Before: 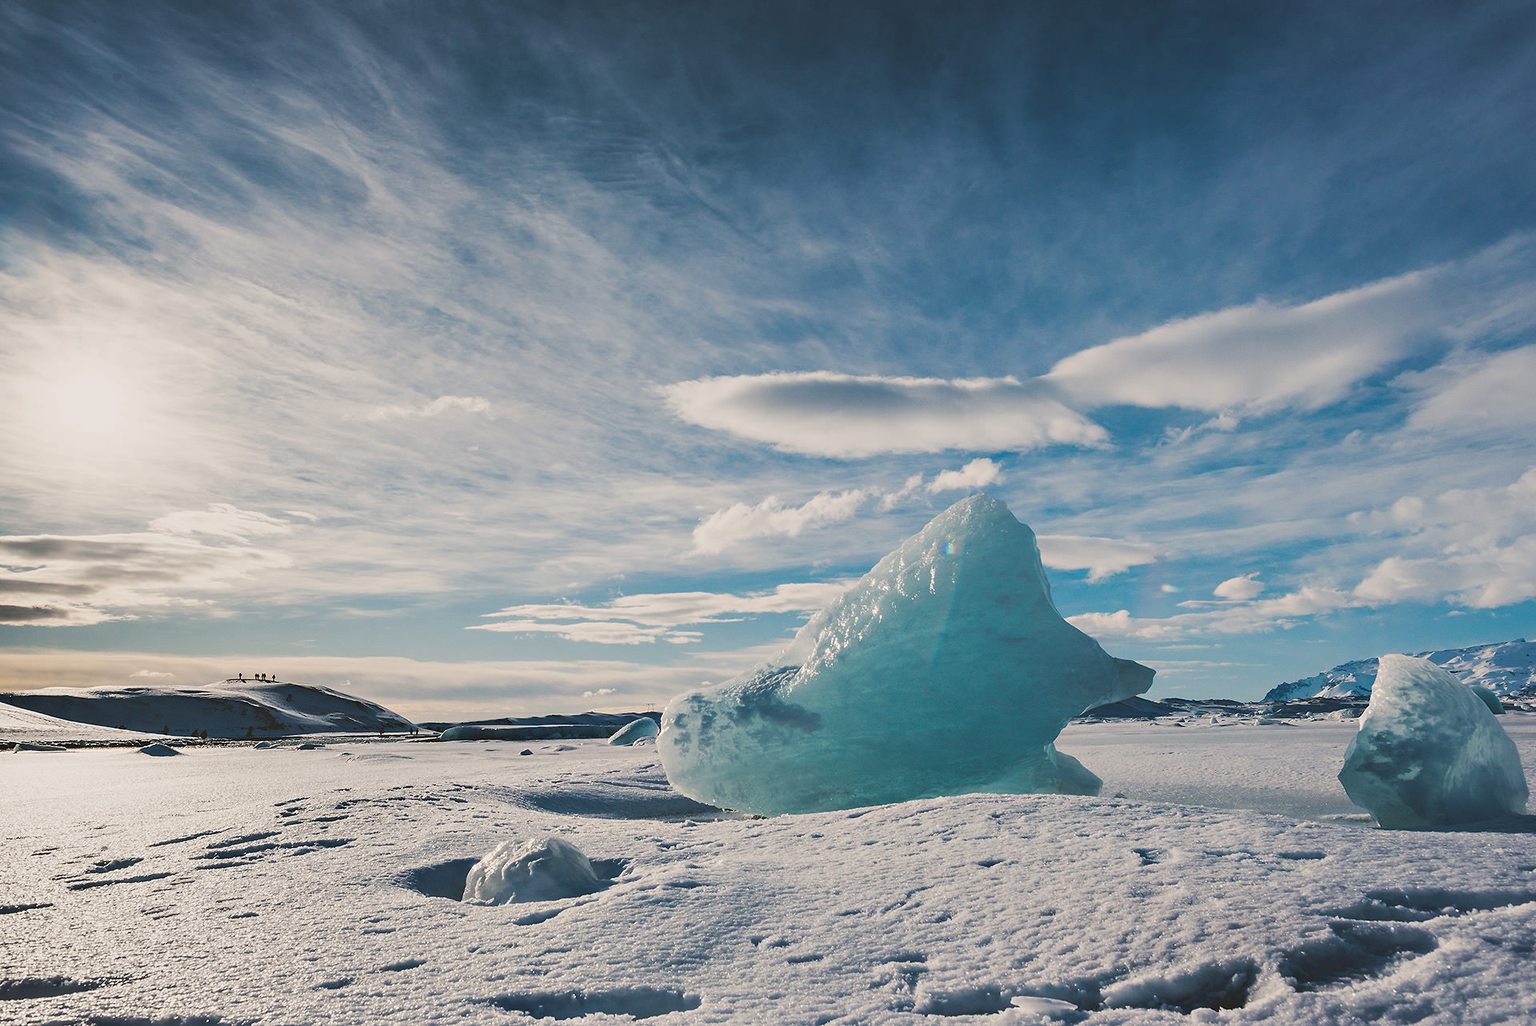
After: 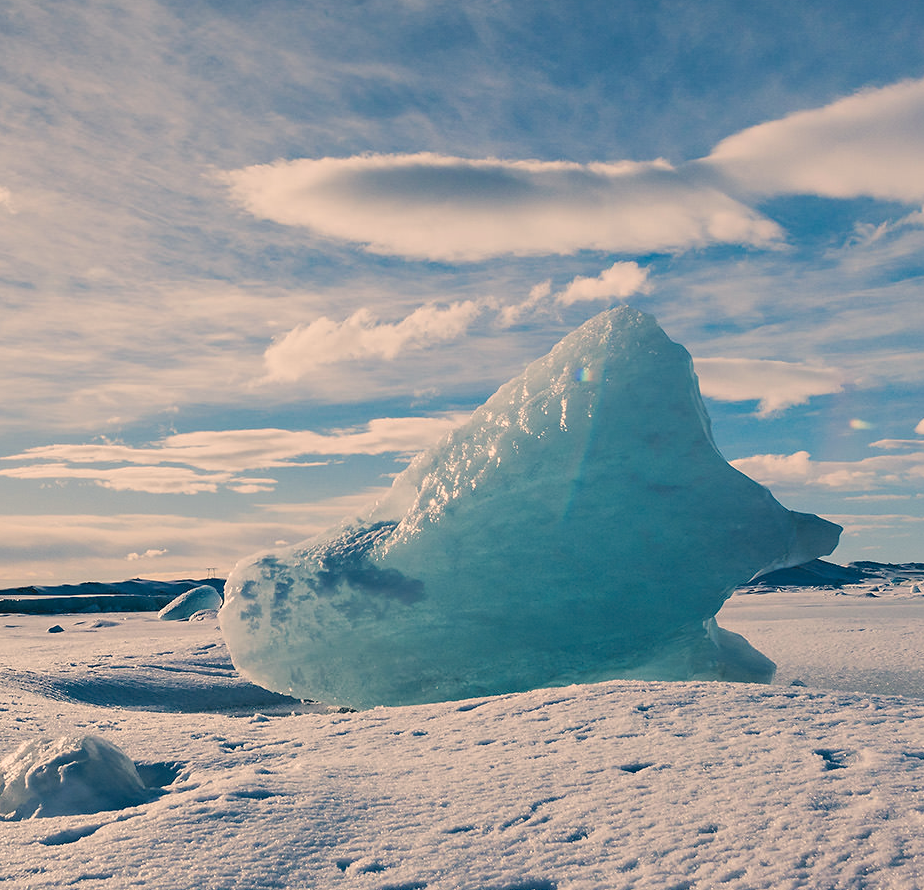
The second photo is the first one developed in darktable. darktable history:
color correction: highlights a* 10.34, highlights b* 14.53, shadows a* -9.7, shadows b* -14.98
crop: left 31.377%, top 24.288%, right 20.465%, bottom 6.245%
